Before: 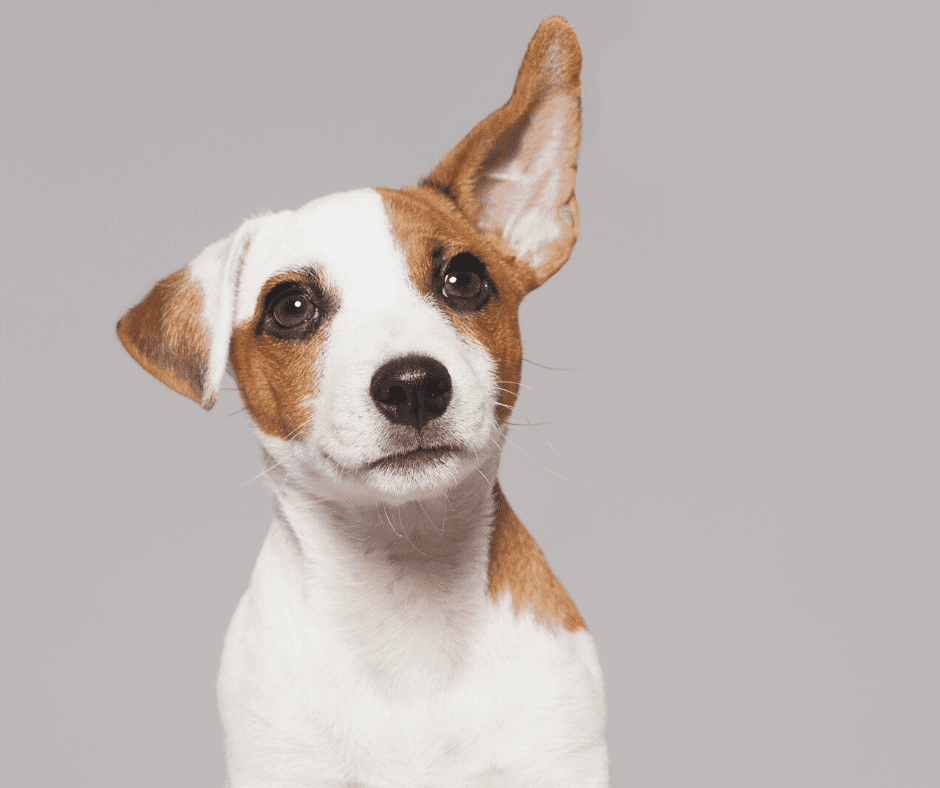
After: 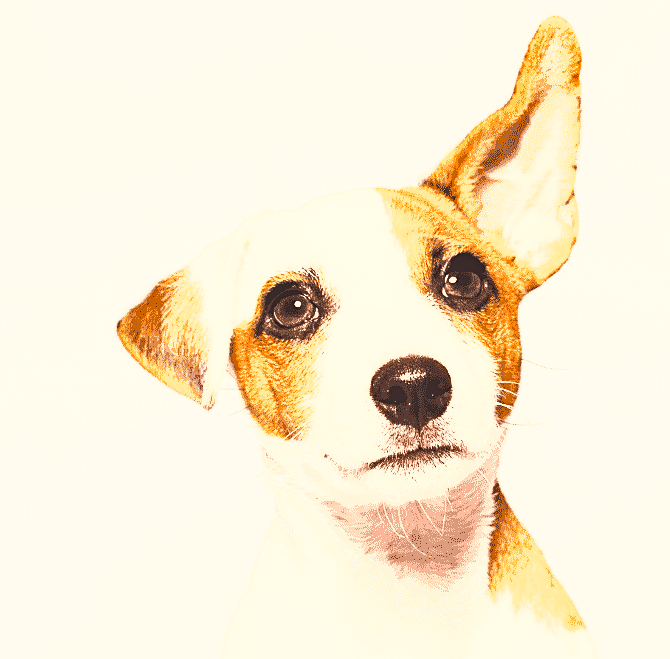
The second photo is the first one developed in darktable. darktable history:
haze removal: compatibility mode true, adaptive false
crop: right 28.659%, bottom 16.321%
sharpen: on, module defaults
tone equalizer: on, module defaults
exposure: black level correction 0, exposure 2.102 EV, compensate highlight preservation false
color balance rgb: highlights gain › chroma 3.008%, highlights gain › hue 76.19°, linear chroma grading › global chroma 14.488%, perceptual saturation grading › global saturation 20%, perceptual saturation grading › highlights -25.494%, perceptual saturation grading › shadows 49.594%, global vibrance 0.559%
shadows and highlights: shadows 34.37, highlights -34.83, soften with gaussian
